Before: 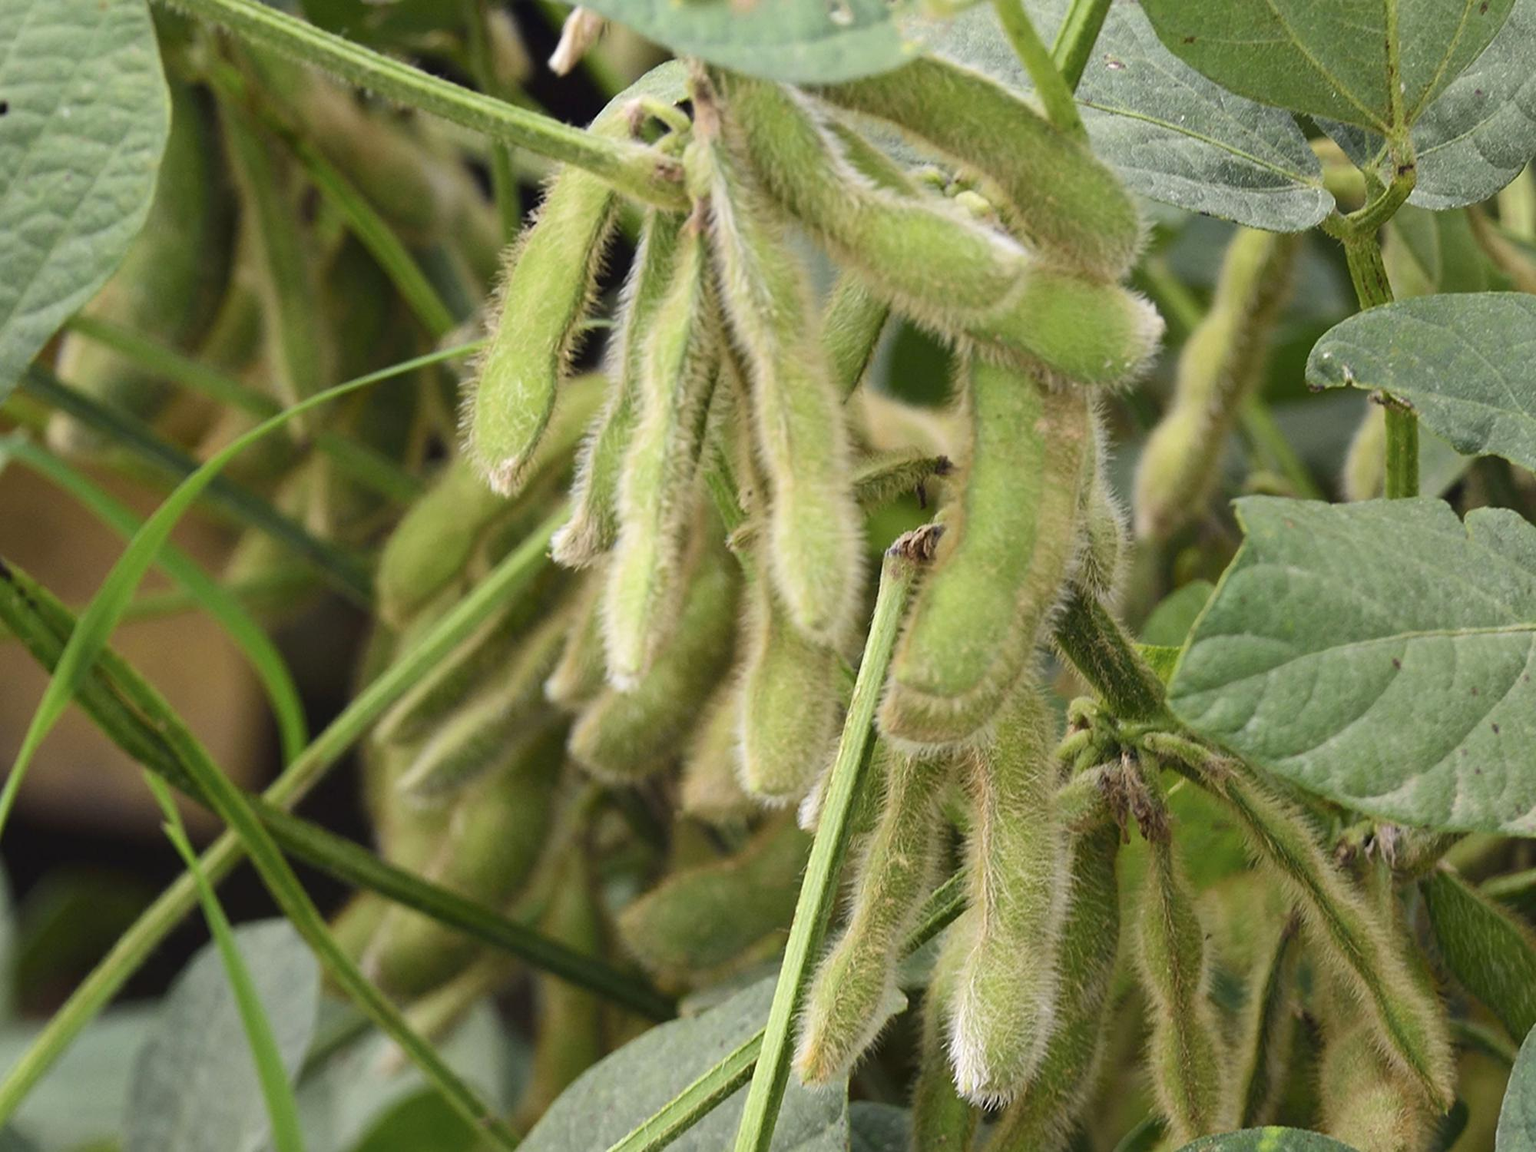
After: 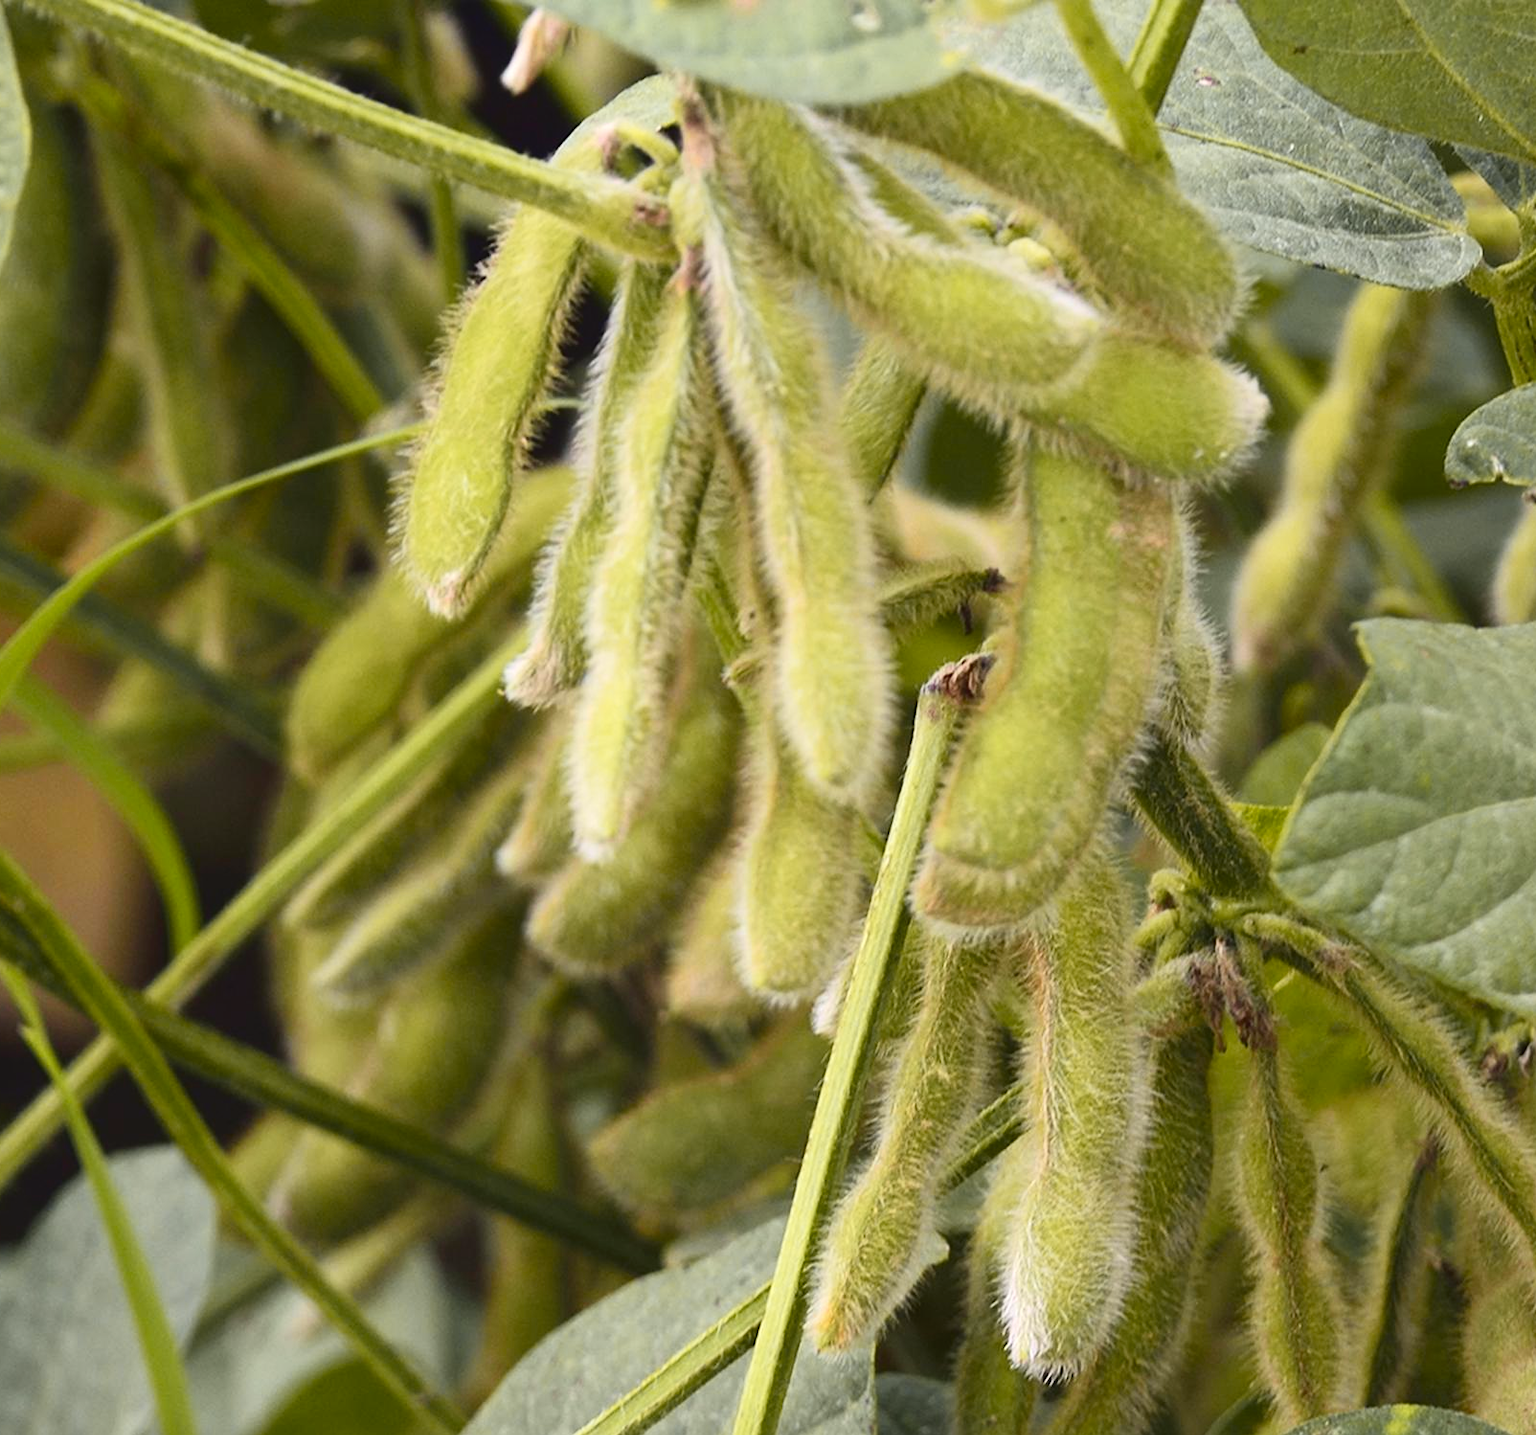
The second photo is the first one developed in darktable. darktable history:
crop and rotate: left 9.597%, right 10.195%
tone curve: curves: ch0 [(0, 0.036) (0.119, 0.115) (0.461, 0.479) (0.715, 0.767) (0.817, 0.865) (1, 0.998)]; ch1 [(0, 0) (0.377, 0.416) (0.44, 0.461) (0.487, 0.49) (0.514, 0.525) (0.538, 0.561) (0.67, 0.713) (1, 1)]; ch2 [(0, 0) (0.38, 0.405) (0.463, 0.445) (0.492, 0.486) (0.529, 0.533) (0.578, 0.59) (0.653, 0.698) (1, 1)], color space Lab, independent channels, preserve colors none
